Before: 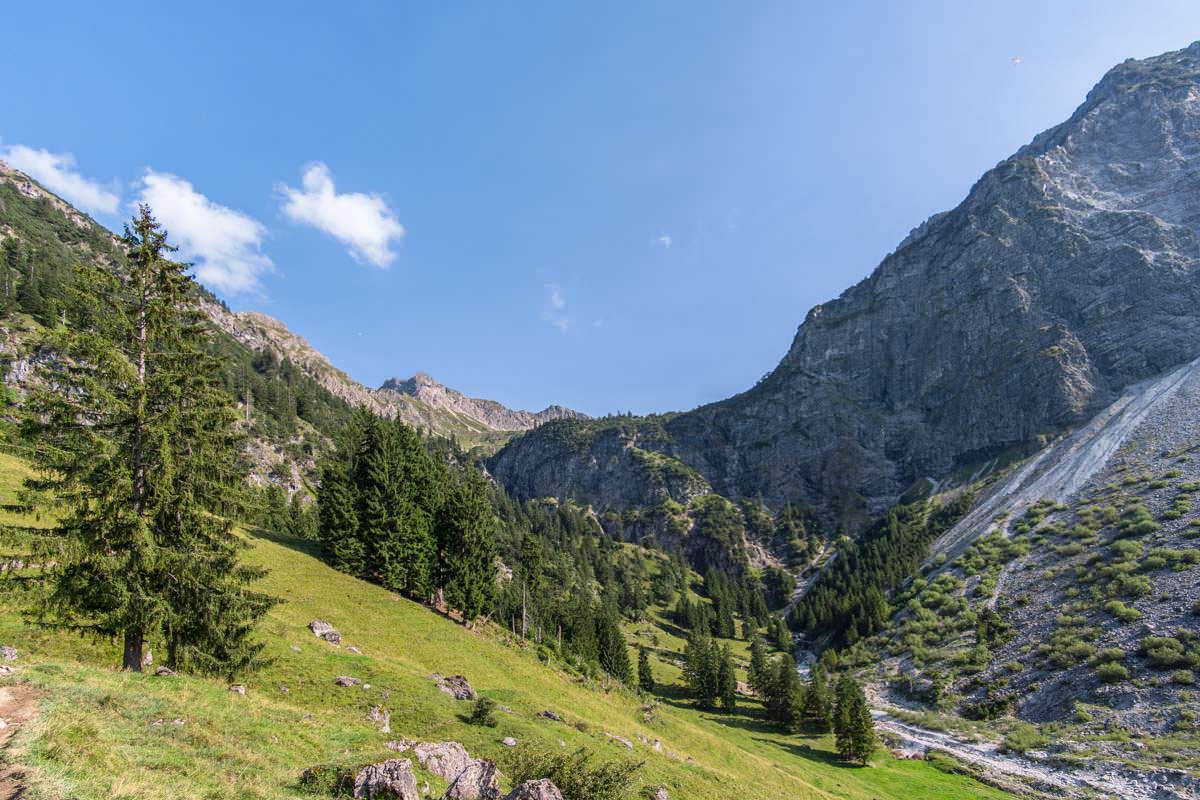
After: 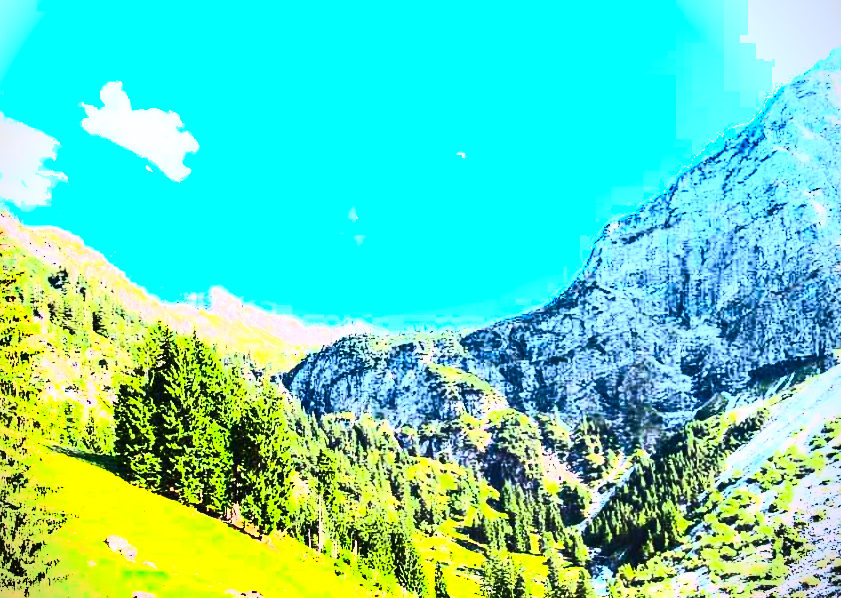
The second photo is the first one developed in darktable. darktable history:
crop and rotate: left 17.063%, top 10.696%, right 12.831%, bottom 14.518%
exposure: black level correction -0.001, exposure 0.91 EV, compensate highlight preservation false
tone equalizer: edges refinement/feathering 500, mask exposure compensation -1.57 EV, preserve details no
contrast brightness saturation: contrast 0.819, brightness 0.596, saturation 0.571
color balance rgb: perceptual saturation grading › global saturation 19.679%
shadows and highlights: soften with gaussian
base curve: curves: ch0 [(0, 0) (0.007, 0.004) (0.027, 0.03) (0.046, 0.07) (0.207, 0.54) (0.442, 0.872) (0.673, 0.972) (1, 1)]
vignetting: fall-off start 91.32%, saturation -0.641
